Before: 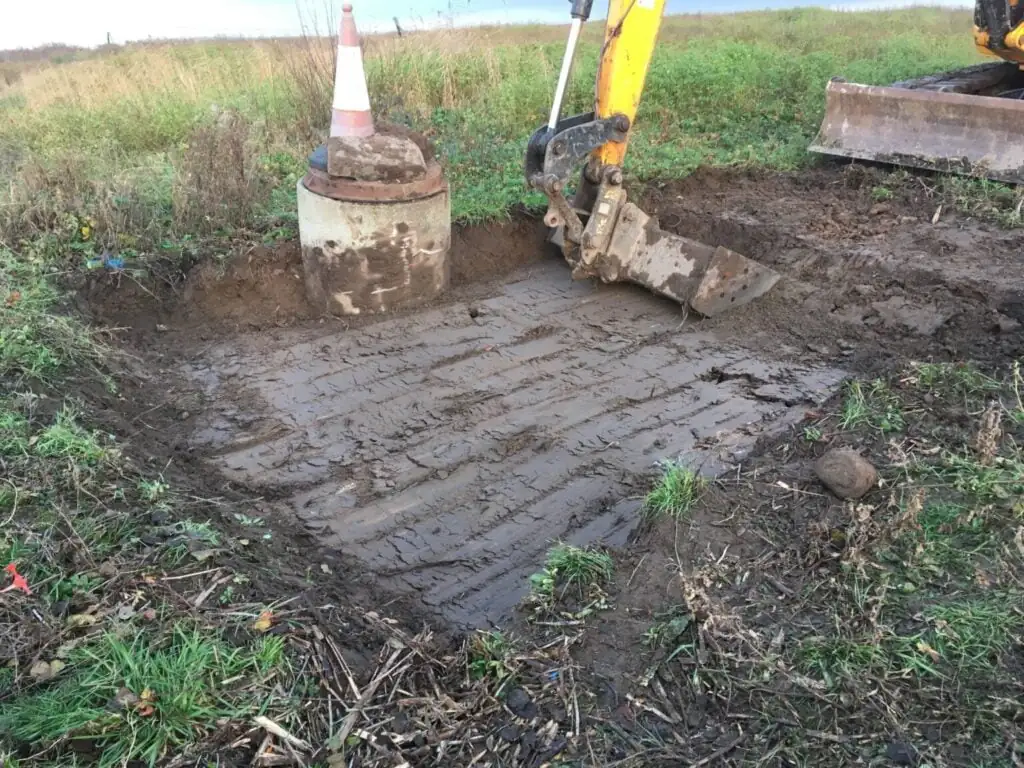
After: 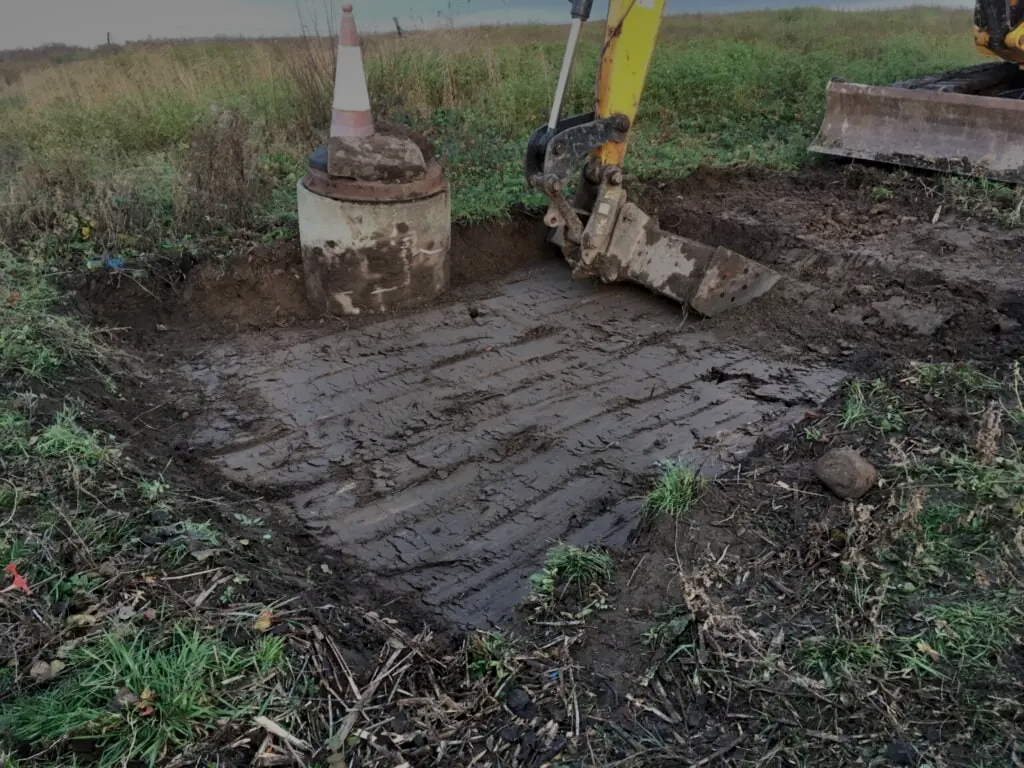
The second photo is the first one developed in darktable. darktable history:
exposure: exposure -2.002 EV, compensate highlight preservation false
local contrast: mode bilateral grid, contrast 20, coarseness 50, detail 130%, midtone range 0.2
shadows and highlights: soften with gaussian
